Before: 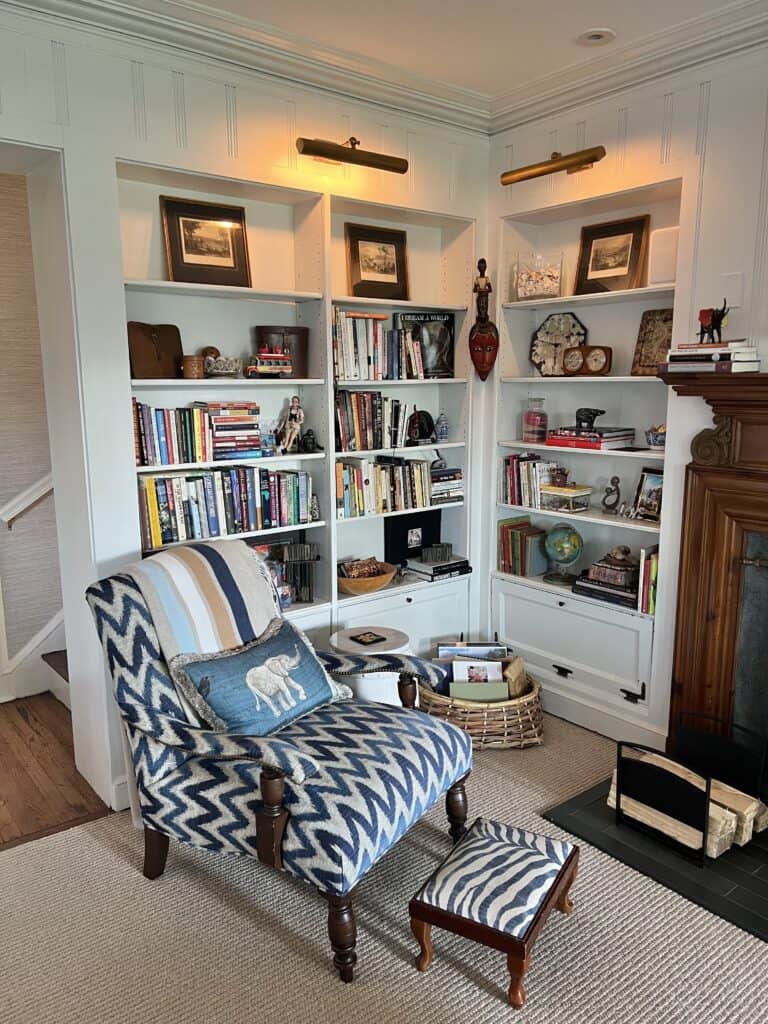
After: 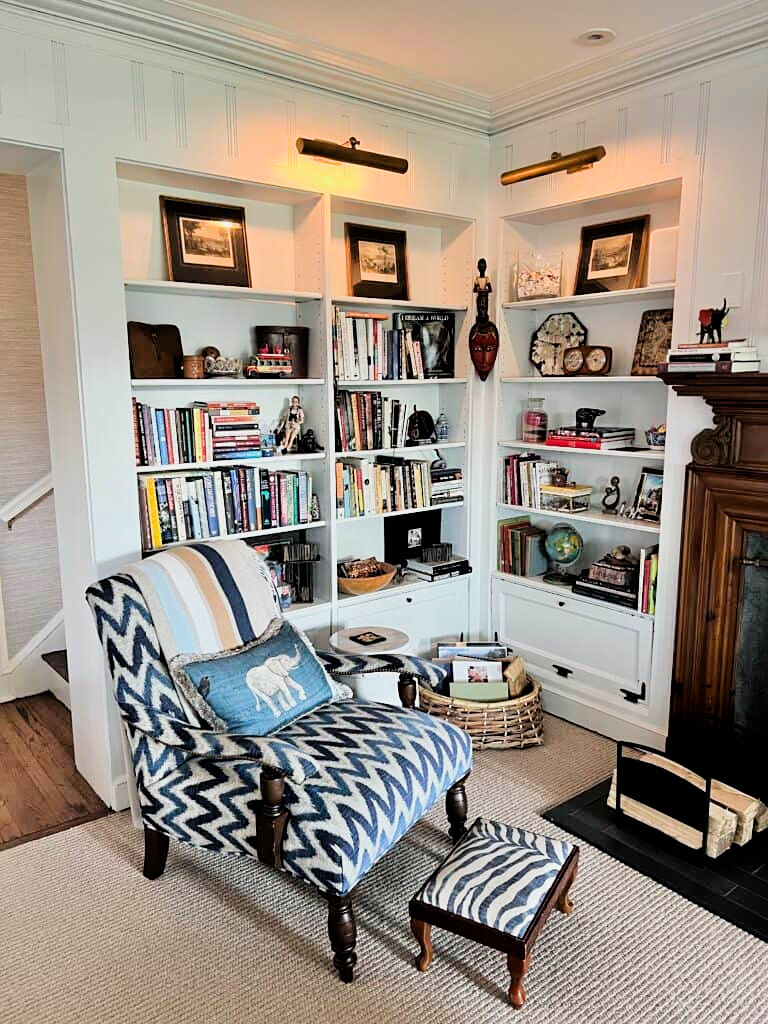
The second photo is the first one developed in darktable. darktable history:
filmic rgb: black relative exposure -5 EV, hardness 2.88, contrast 1.3, highlights saturation mix -10%
sharpen: amount 0.2
exposure: exposure 0.515 EV, compensate highlight preservation false
